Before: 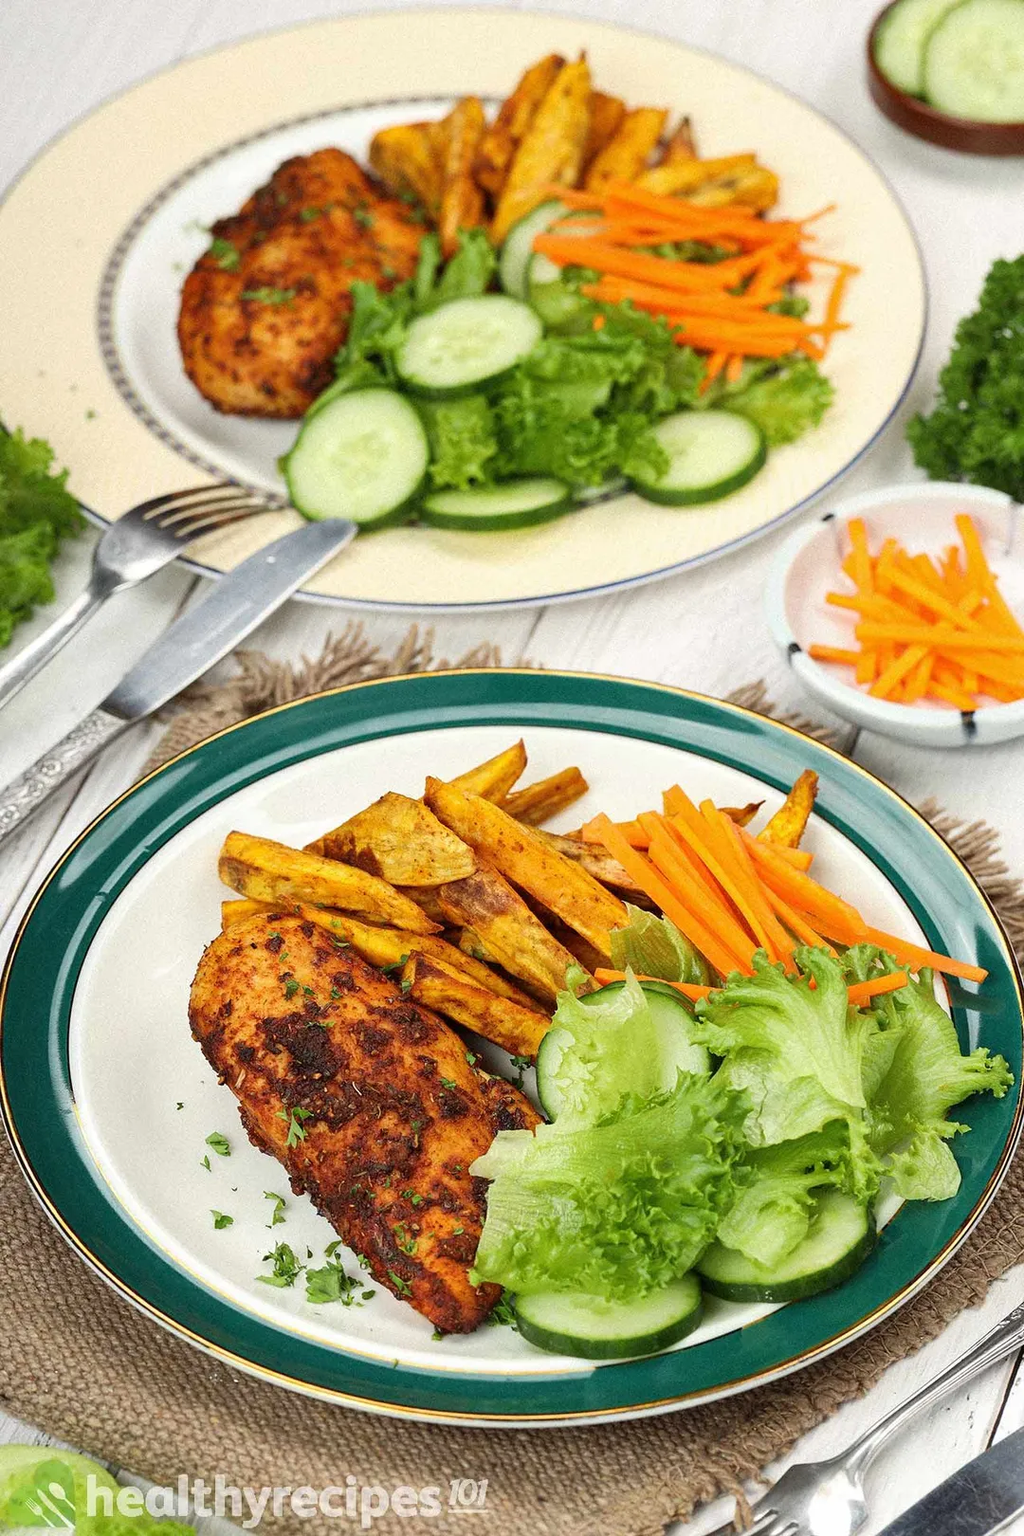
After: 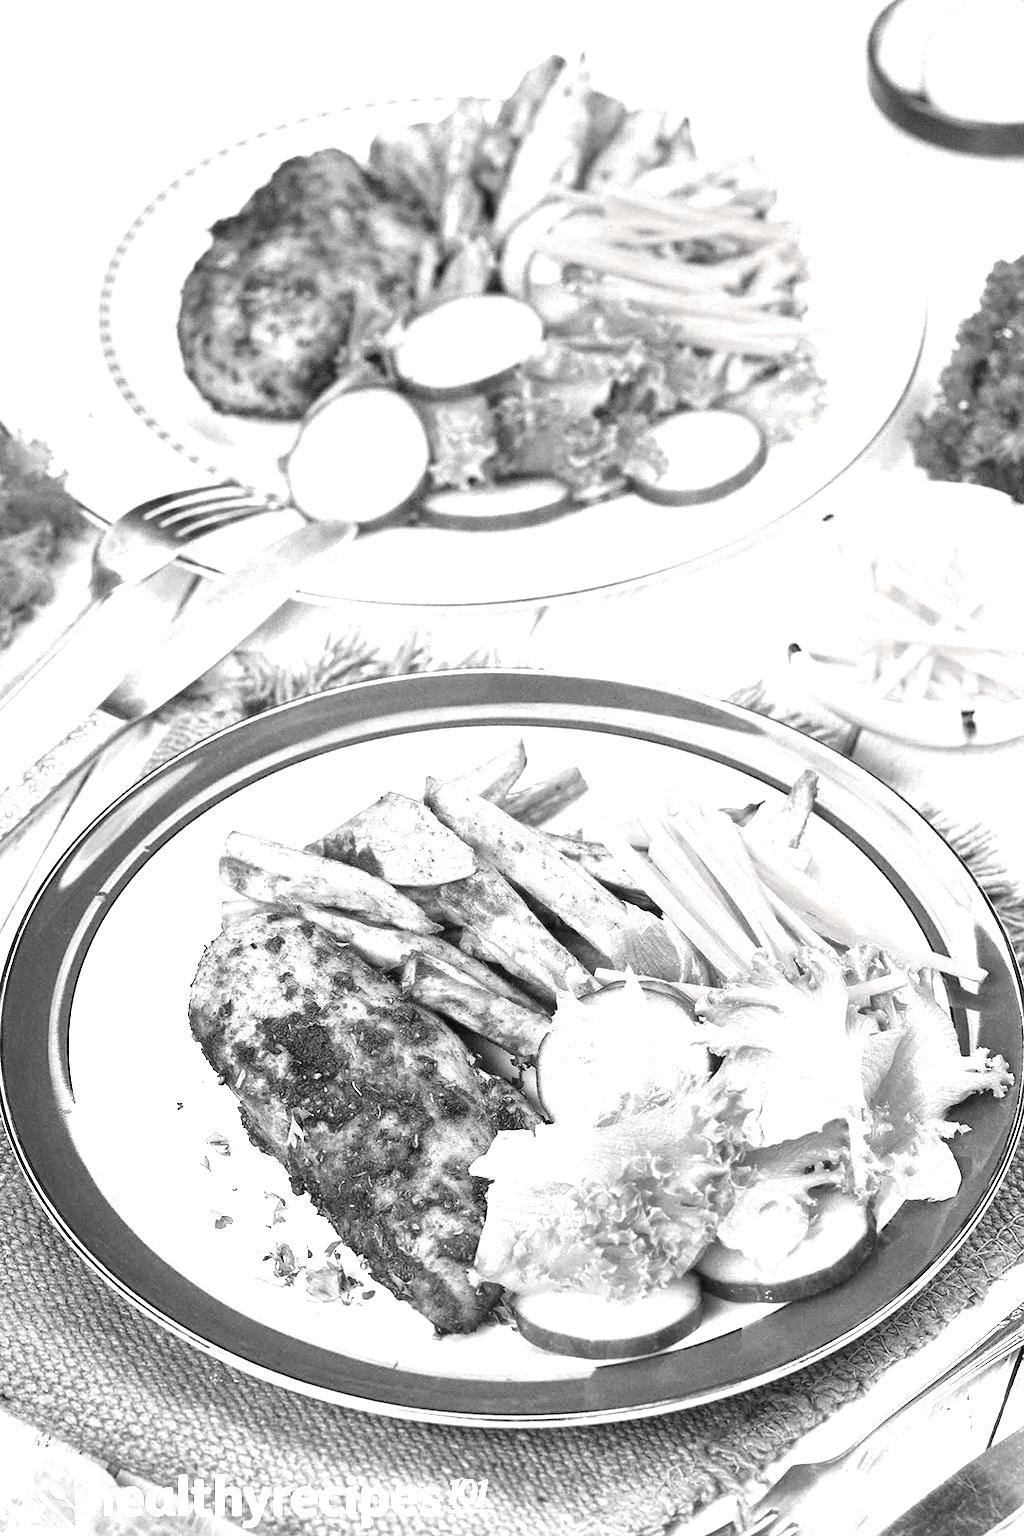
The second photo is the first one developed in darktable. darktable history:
contrast brightness saturation: saturation -0.987
exposure: black level correction 0, exposure 1.2 EV, compensate exposure bias true, compensate highlight preservation false
